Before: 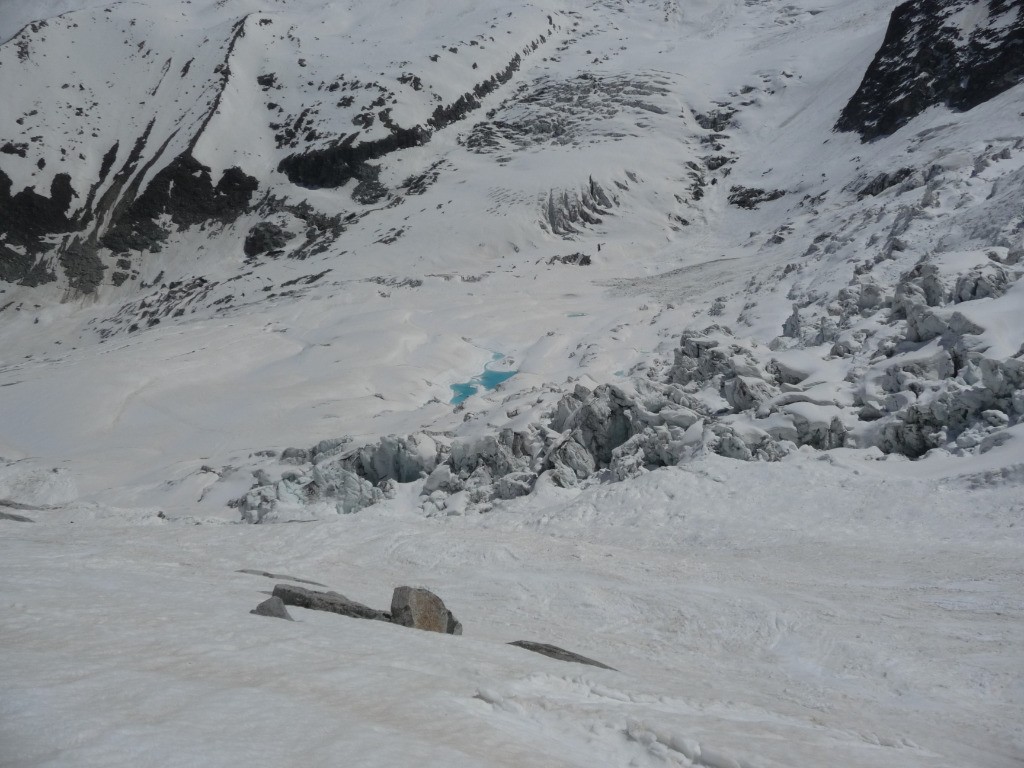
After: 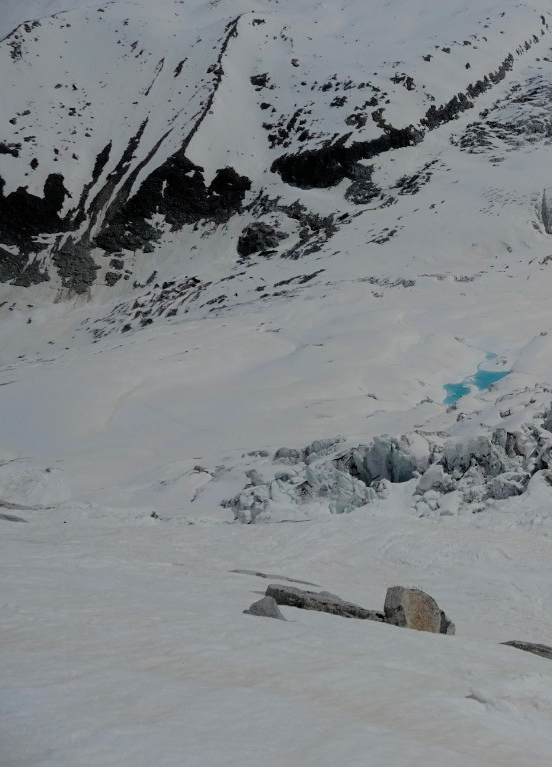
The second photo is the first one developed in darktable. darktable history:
sharpen: amount 0.208
crop: left 0.714%, right 45.367%, bottom 0.082%
velvia: on, module defaults
filmic rgb: middle gray luminance 17.73%, black relative exposure -7.51 EV, white relative exposure 8.44 EV, target black luminance 0%, hardness 2.23, latitude 17.79%, contrast 0.885, highlights saturation mix 6.23%, shadows ↔ highlights balance 10.59%
